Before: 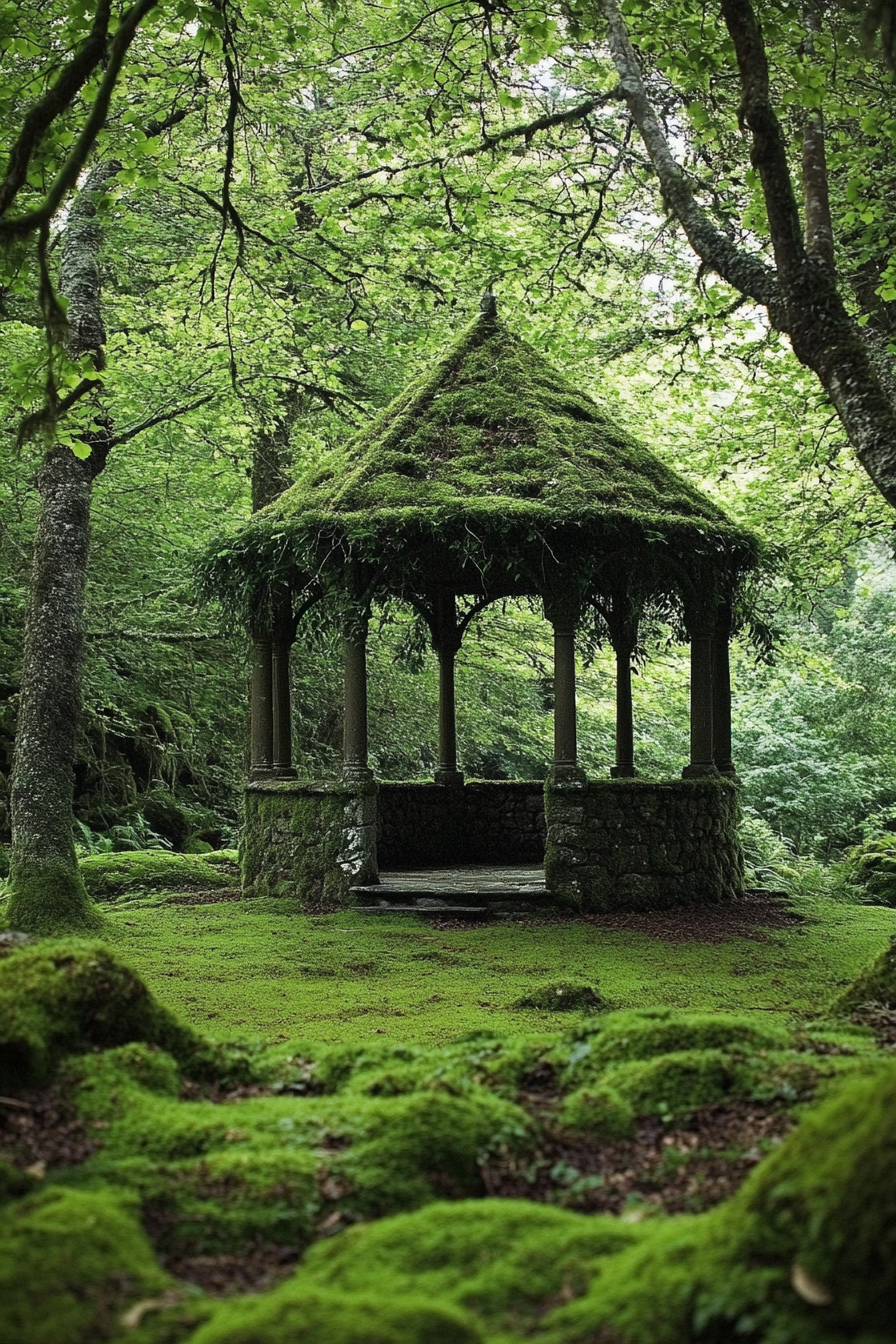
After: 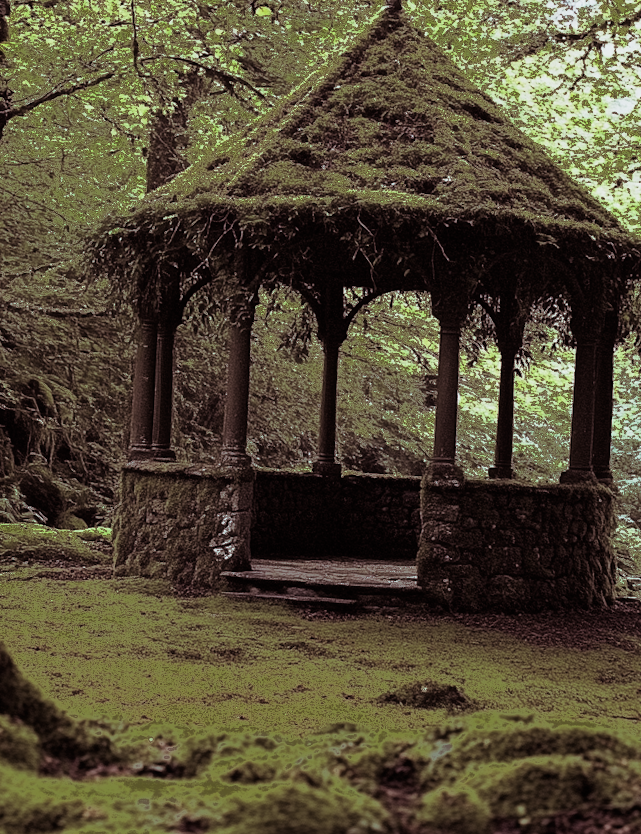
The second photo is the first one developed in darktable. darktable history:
fill light: exposure -0.73 EV, center 0.69, width 2.2
filmic rgb: black relative exposure -9.5 EV, white relative exposure 3.02 EV, hardness 6.12
crop and rotate: angle -3.37°, left 9.79%, top 20.73%, right 12.42%, bottom 11.82%
white balance: red 0.967, blue 1.049
split-toning: shadows › saturation 0.41, highlights › saturation 0, compress 33.55%
